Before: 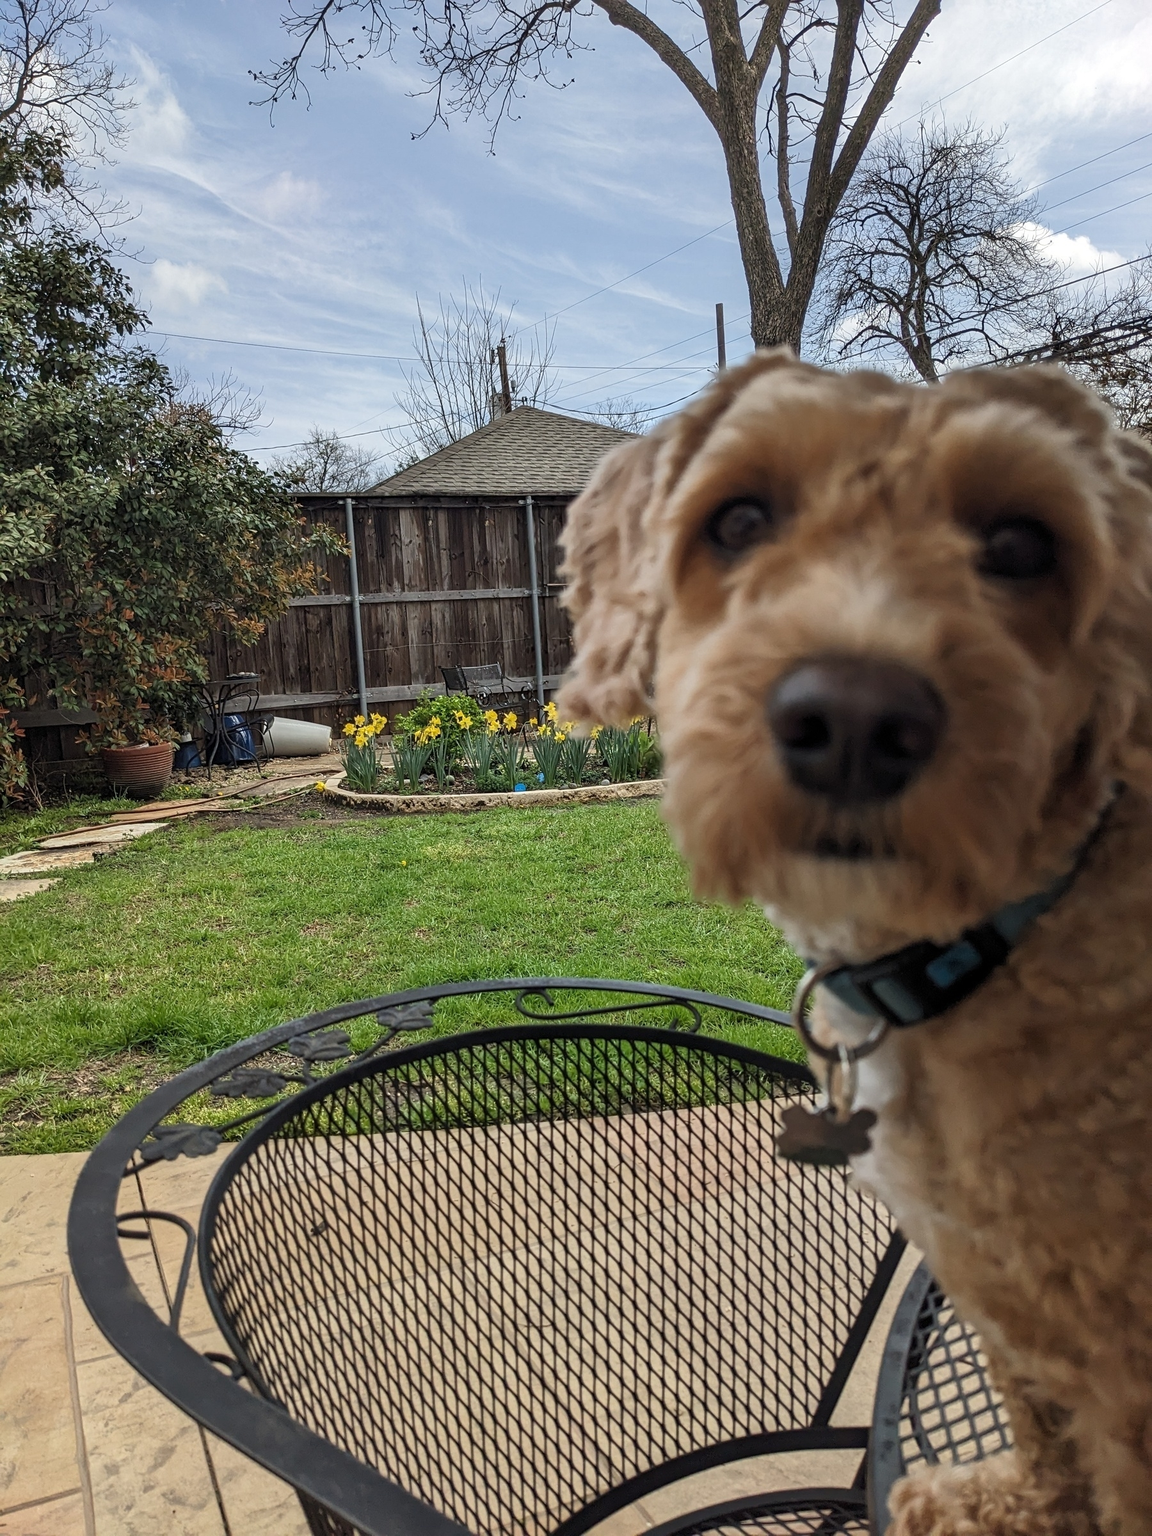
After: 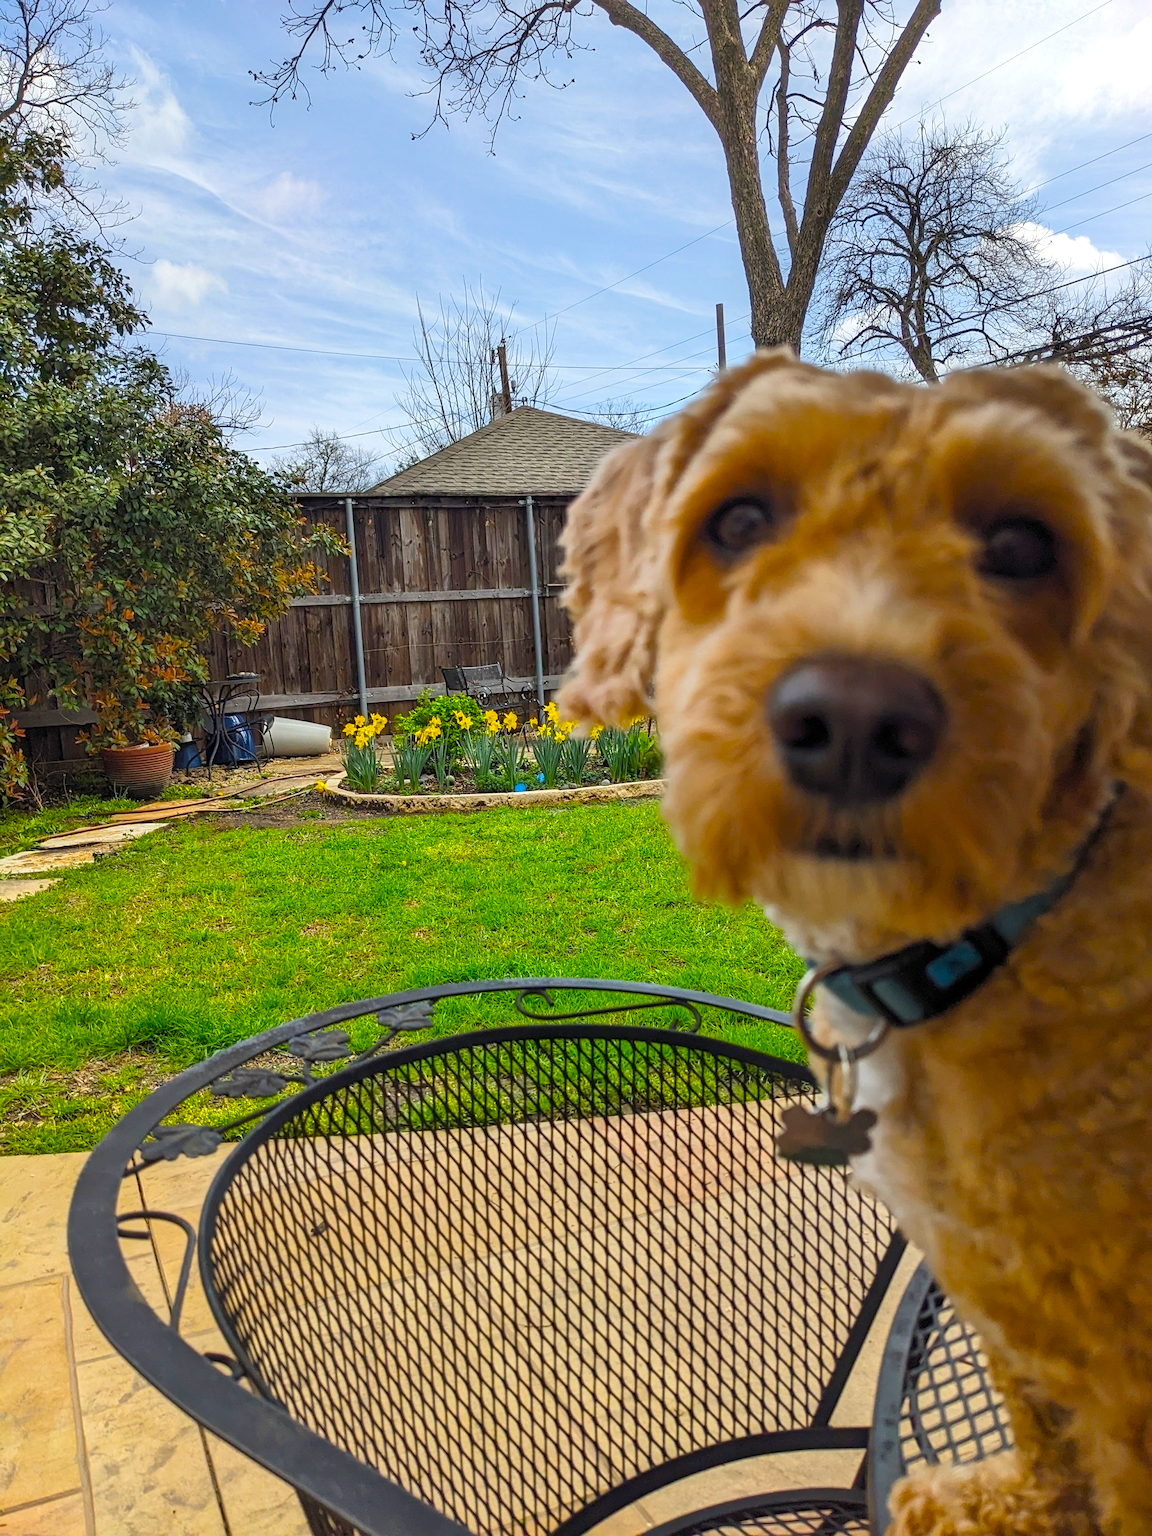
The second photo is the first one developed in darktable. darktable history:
color balance: input saturation 134.34%, contrast -10.04%, contrast fulcrum 19.67%, output saturation 133.51%
exposure: exposure 0.375 EV, compensate highlight preservation false
contrast brightness saturation: saturation -0.05
